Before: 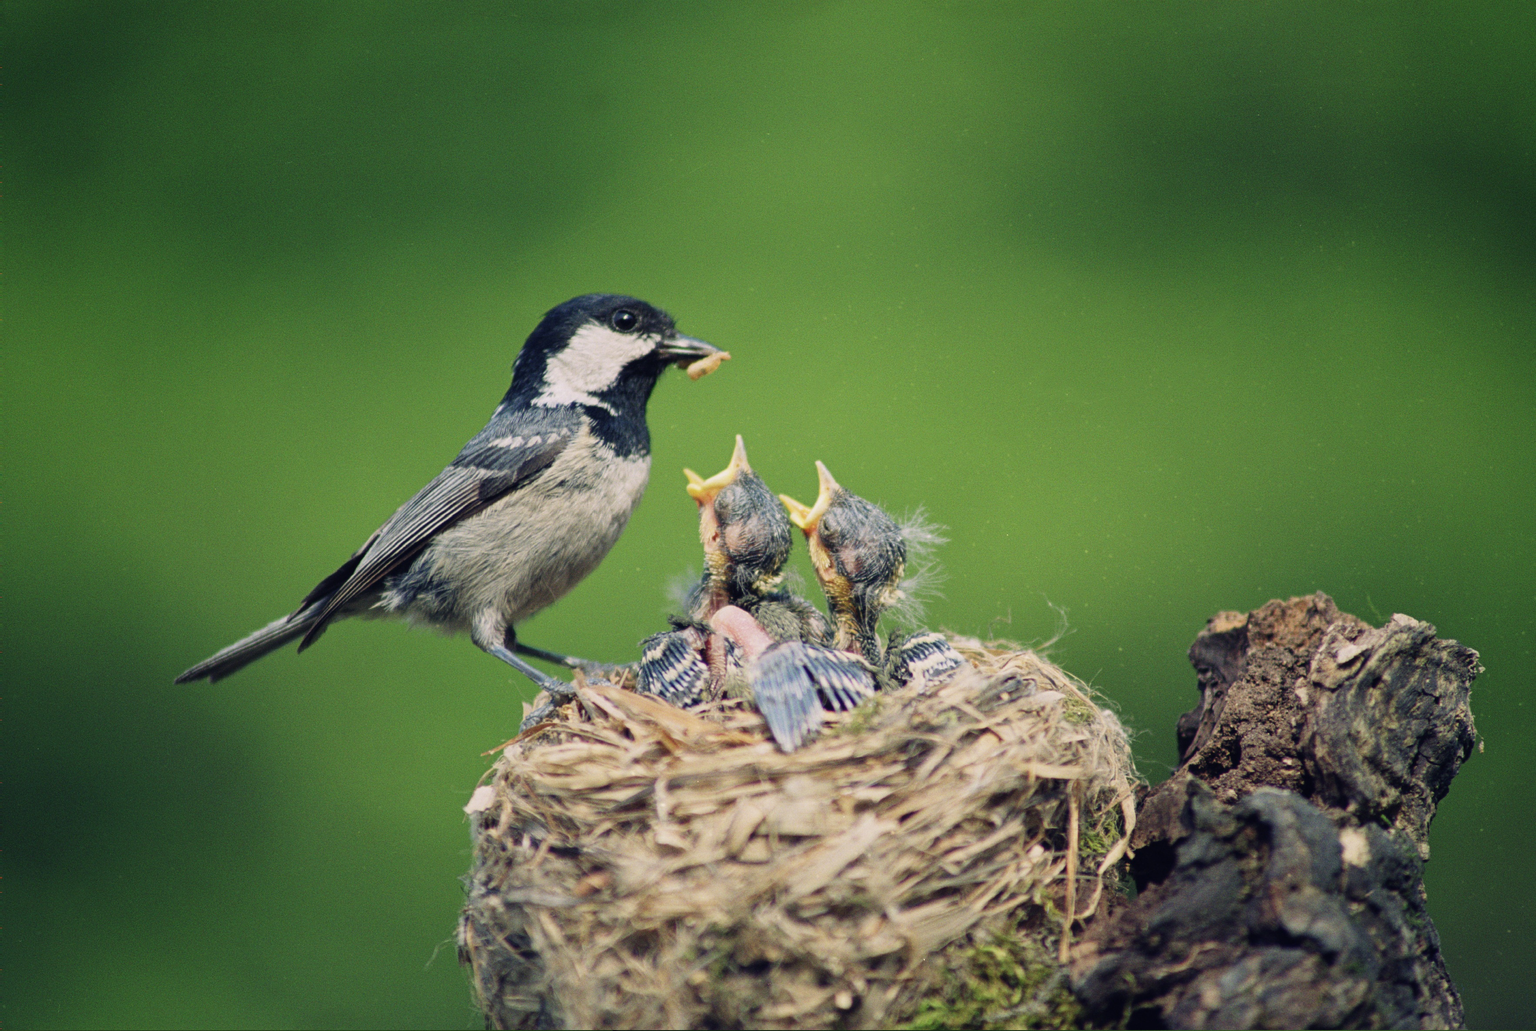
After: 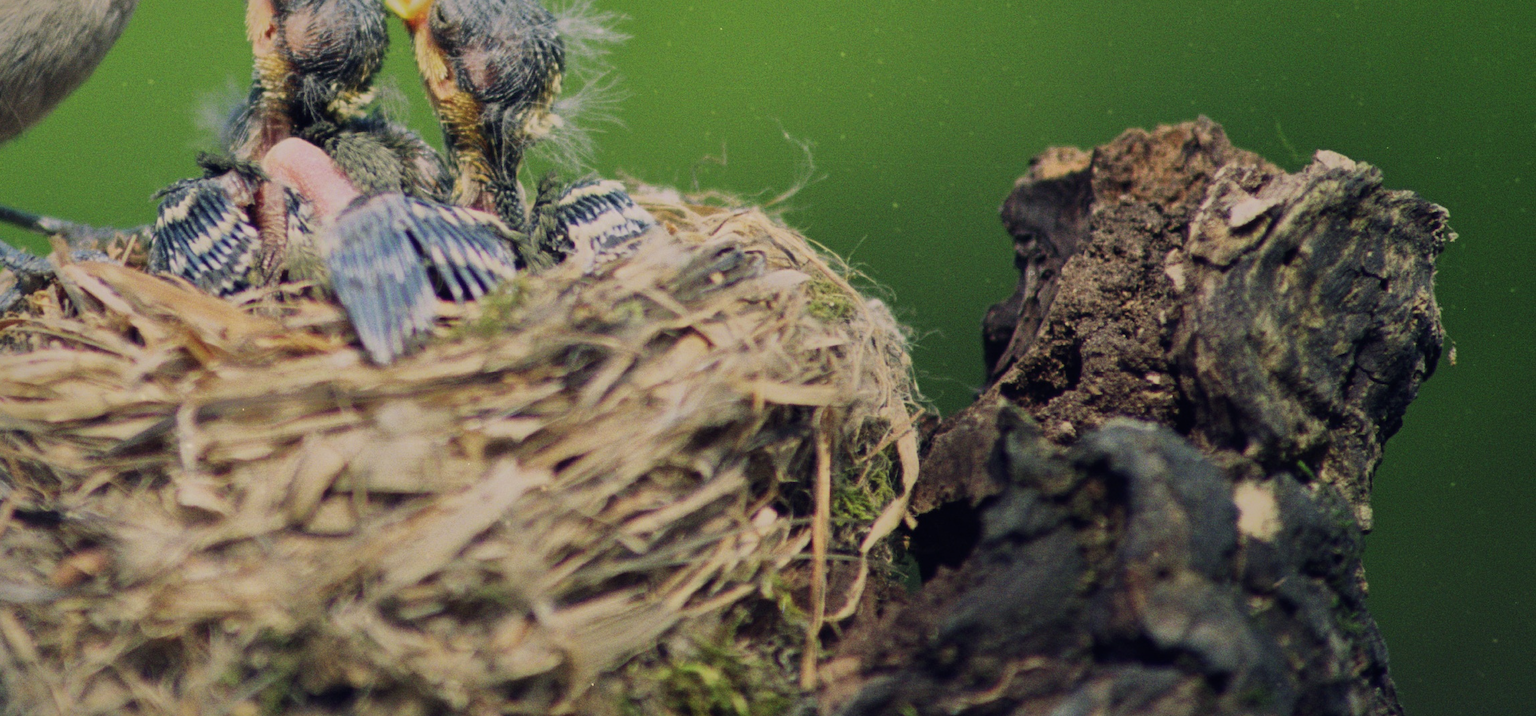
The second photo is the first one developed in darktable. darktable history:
exposure: exposure -0.11 EV, compensate highlight preservation false
tone curve: curves: ch0 [(0, 0) (0.405, 0.351) (1, 1)], preserve colors none
shadows and highlights: shadows -18.46, highlights -73.63
crop and rotate: left 35.199%, top 50.085%, bottom 4.856%
